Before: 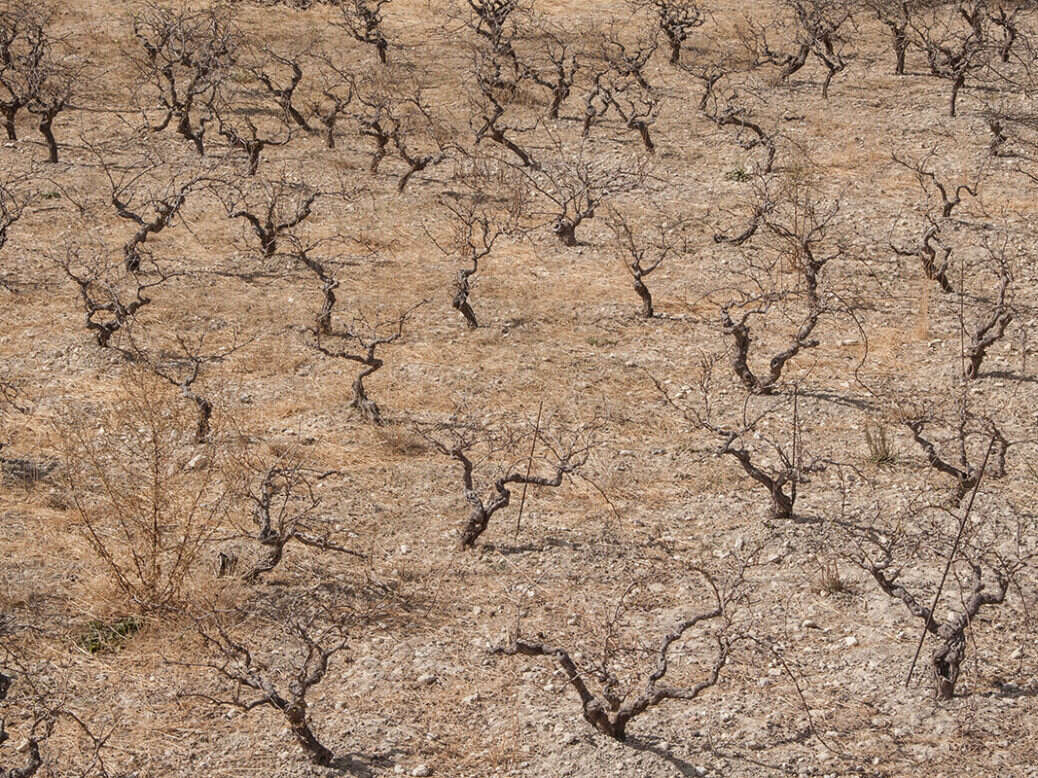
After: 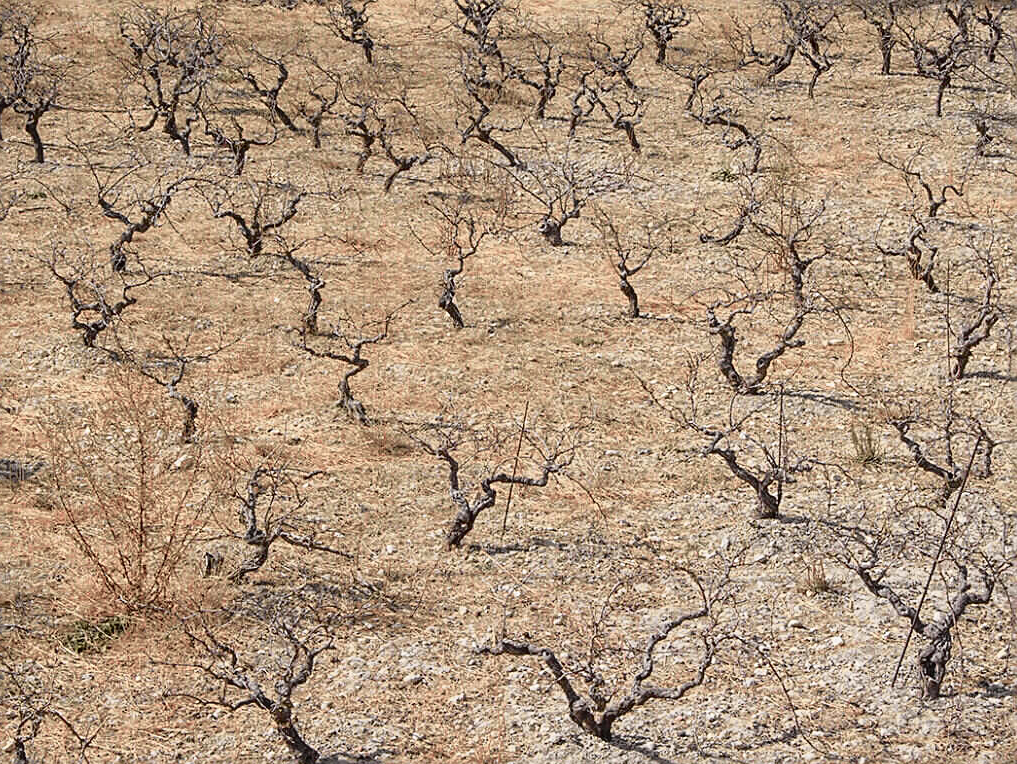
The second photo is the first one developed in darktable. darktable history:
sharpen: on, module defaults
crop and rotate: left 1.436%, right 0.568%, bottom 1.739%
tone curve: curves: ch0 [(0, 0.009) (0.105, 0.08) (0.195, 0.18) (0.283, 0.316) (0.384, 0.434) (0.485, 0.531) (0.638, 0.69) (0.81, 0.872) (1, 0.977)]; ch1 [(0, 0) (0.161, 0.092) (0.35, 0.33) (0.379, 0.401) (0.456, 0.469) (0.502, 0.5) (0.525, 0.518) (0.586, 0.617) (0.635, 0.655) (1, 1)]; ch2 [(0, 0) (0.371, 0.362) (0.437, 0.437) (0.48, 0.49) (0.53, 0.515) (0.56, 0.571) (0.622, 0.606) (1, 1)], color space Lab, independent channels, preserve colors none
